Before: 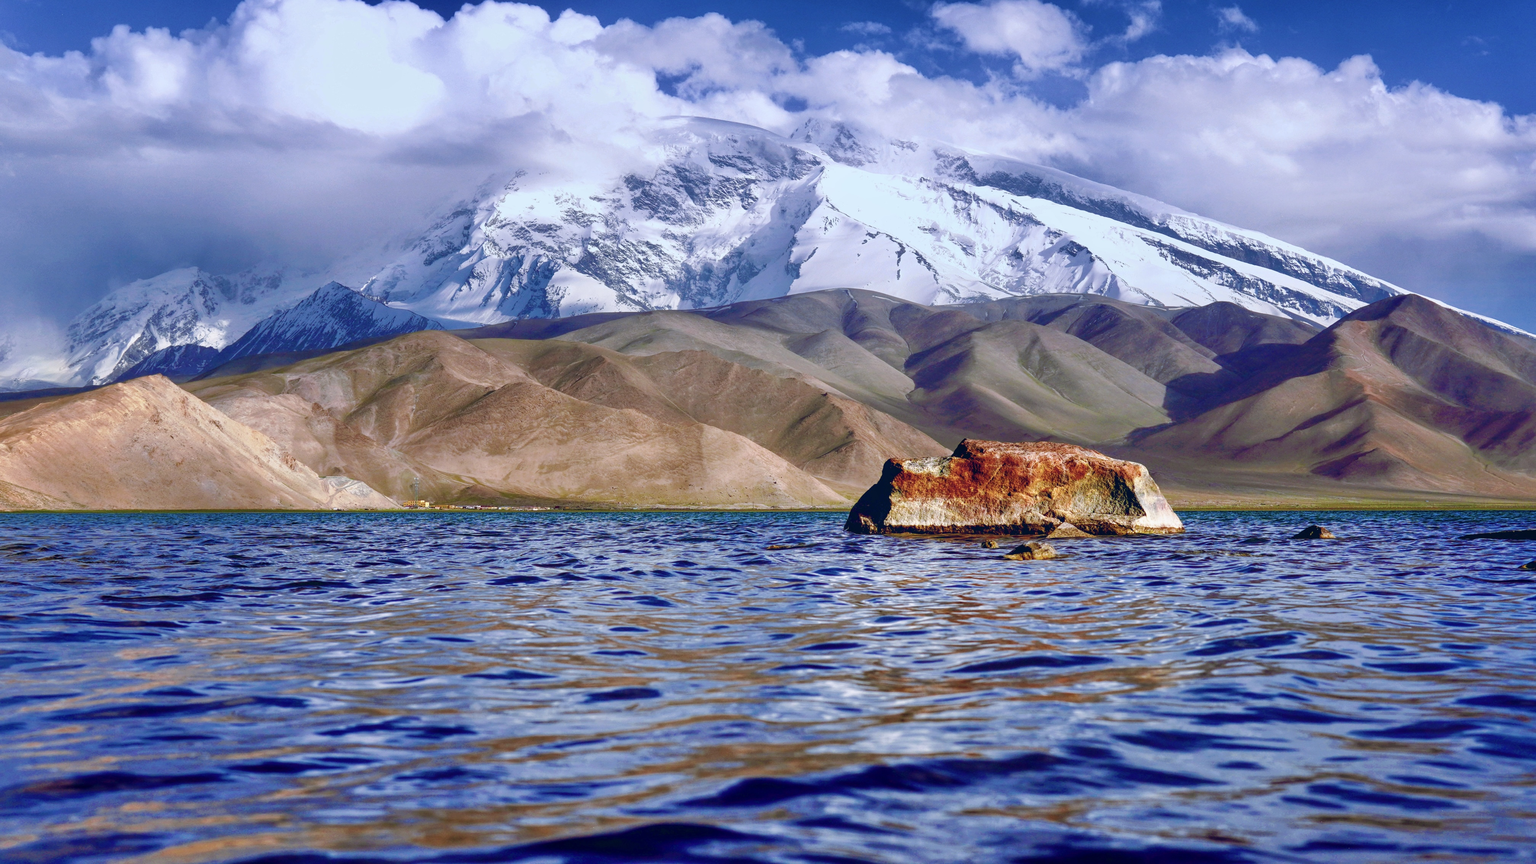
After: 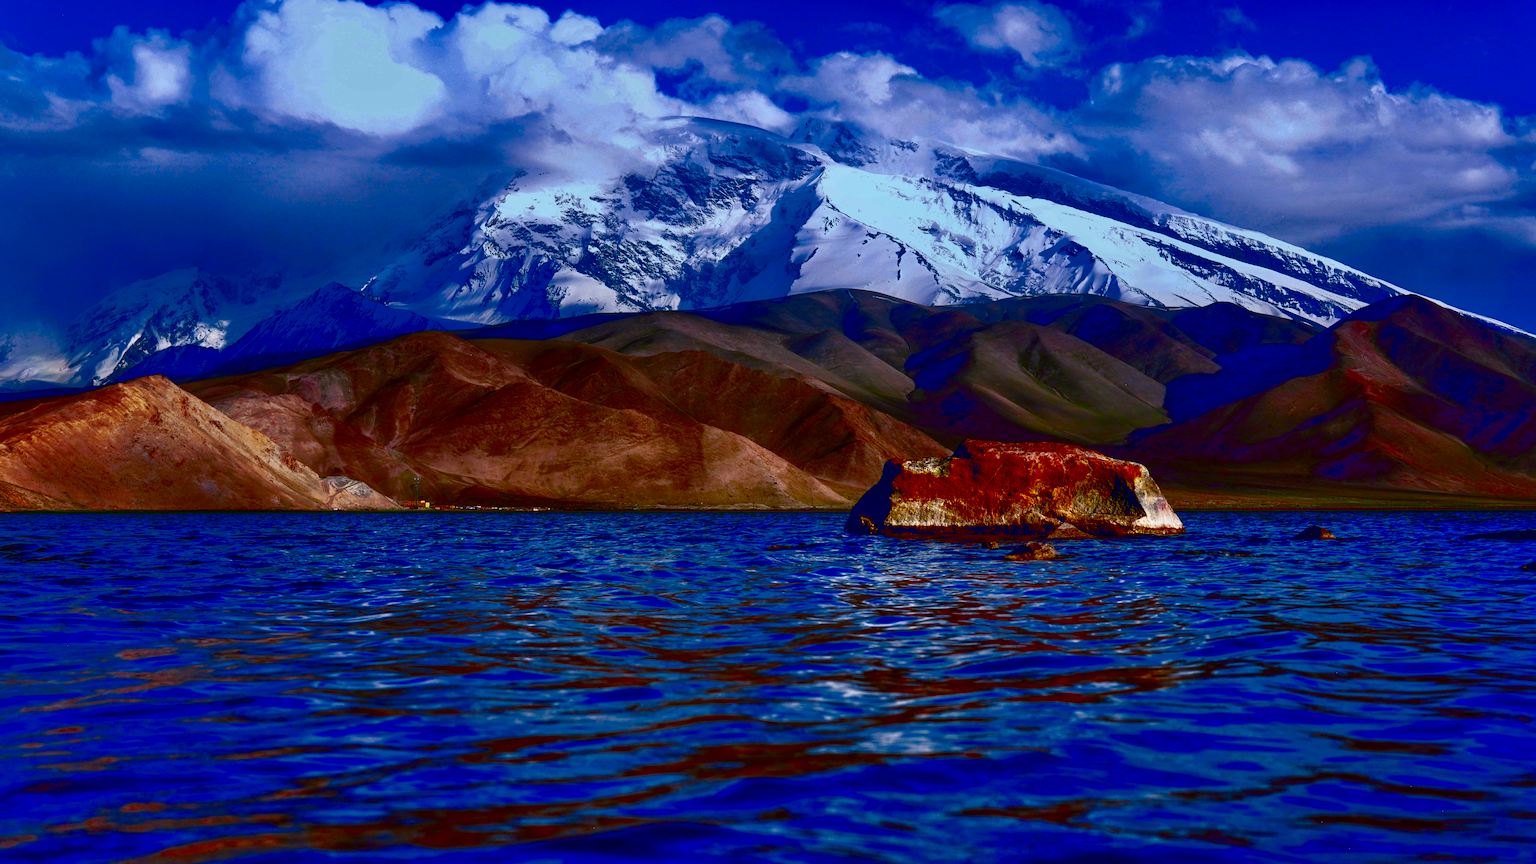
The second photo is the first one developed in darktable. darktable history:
contrast brightness saturation: brightness -0.994, saturation 0.997
local contrast: highlights 103%, shadows 98%, detail 119%, midtone range 0.2
